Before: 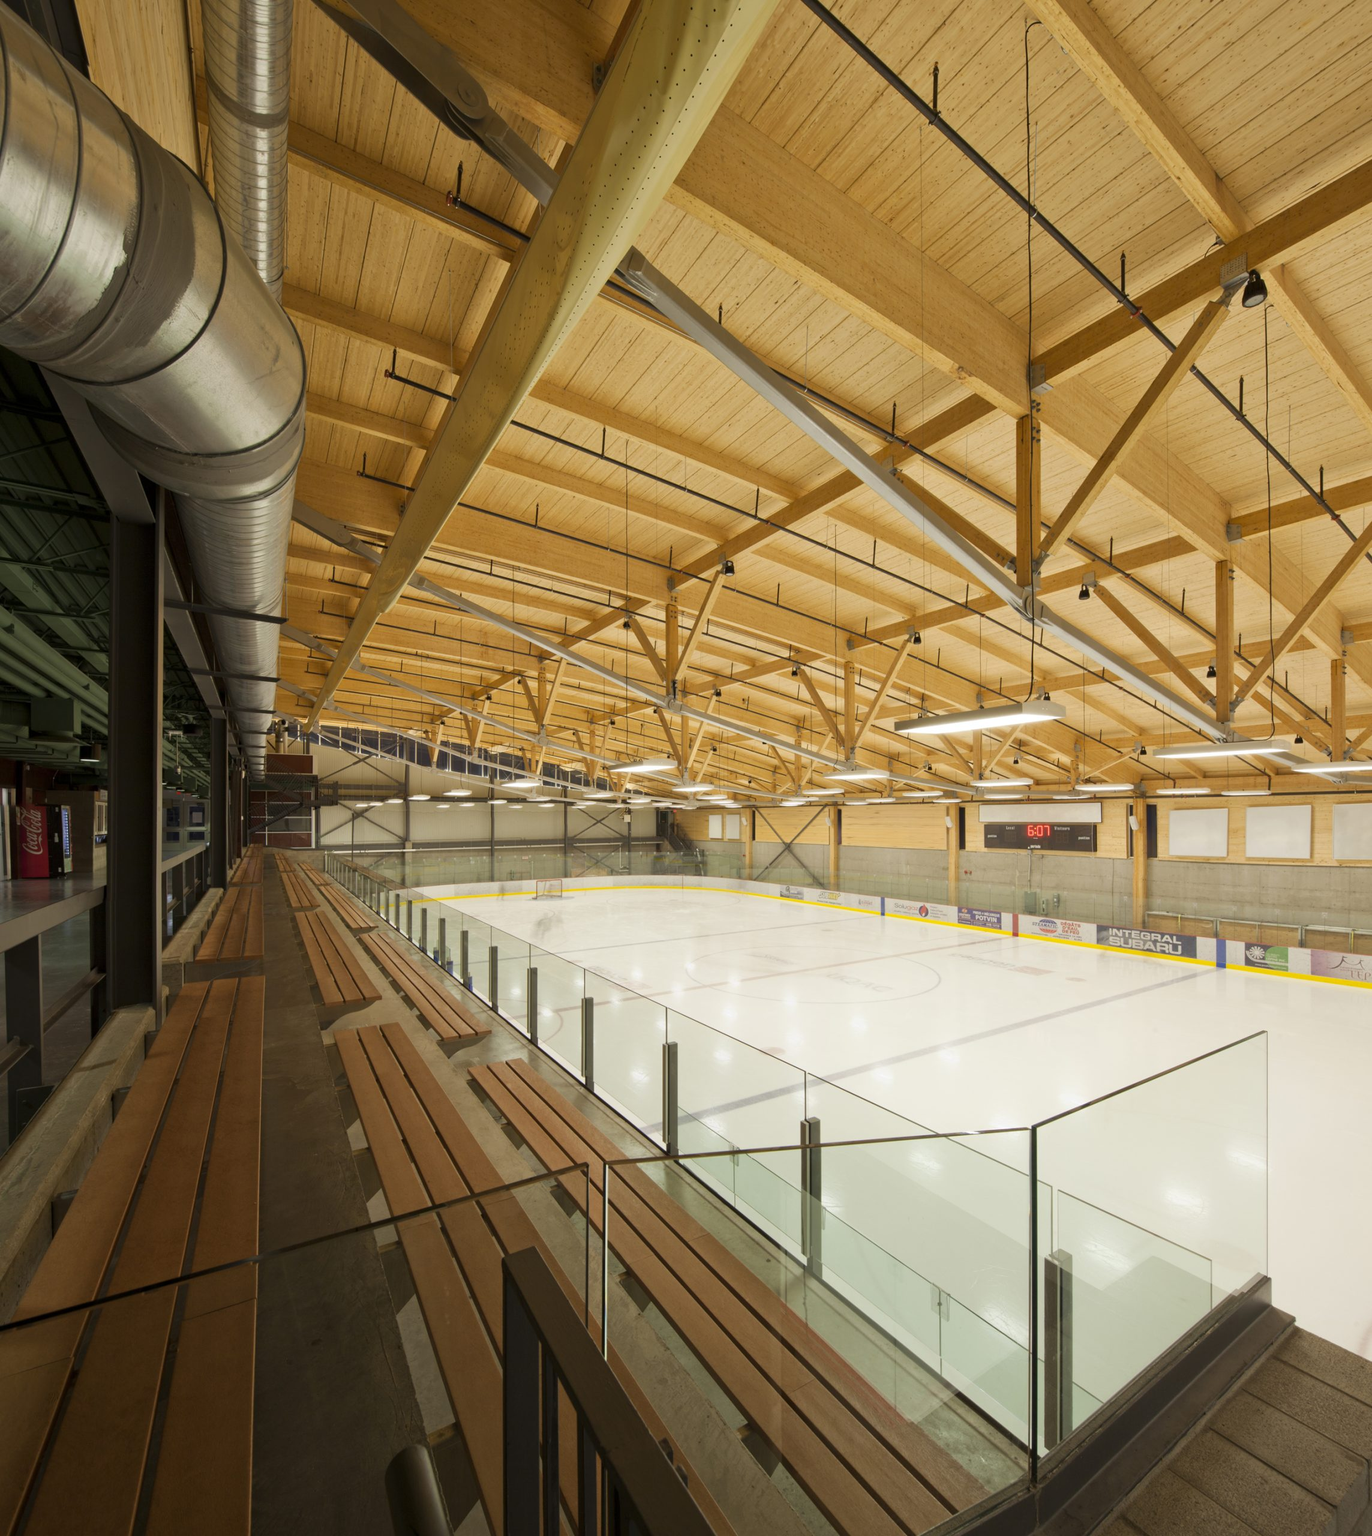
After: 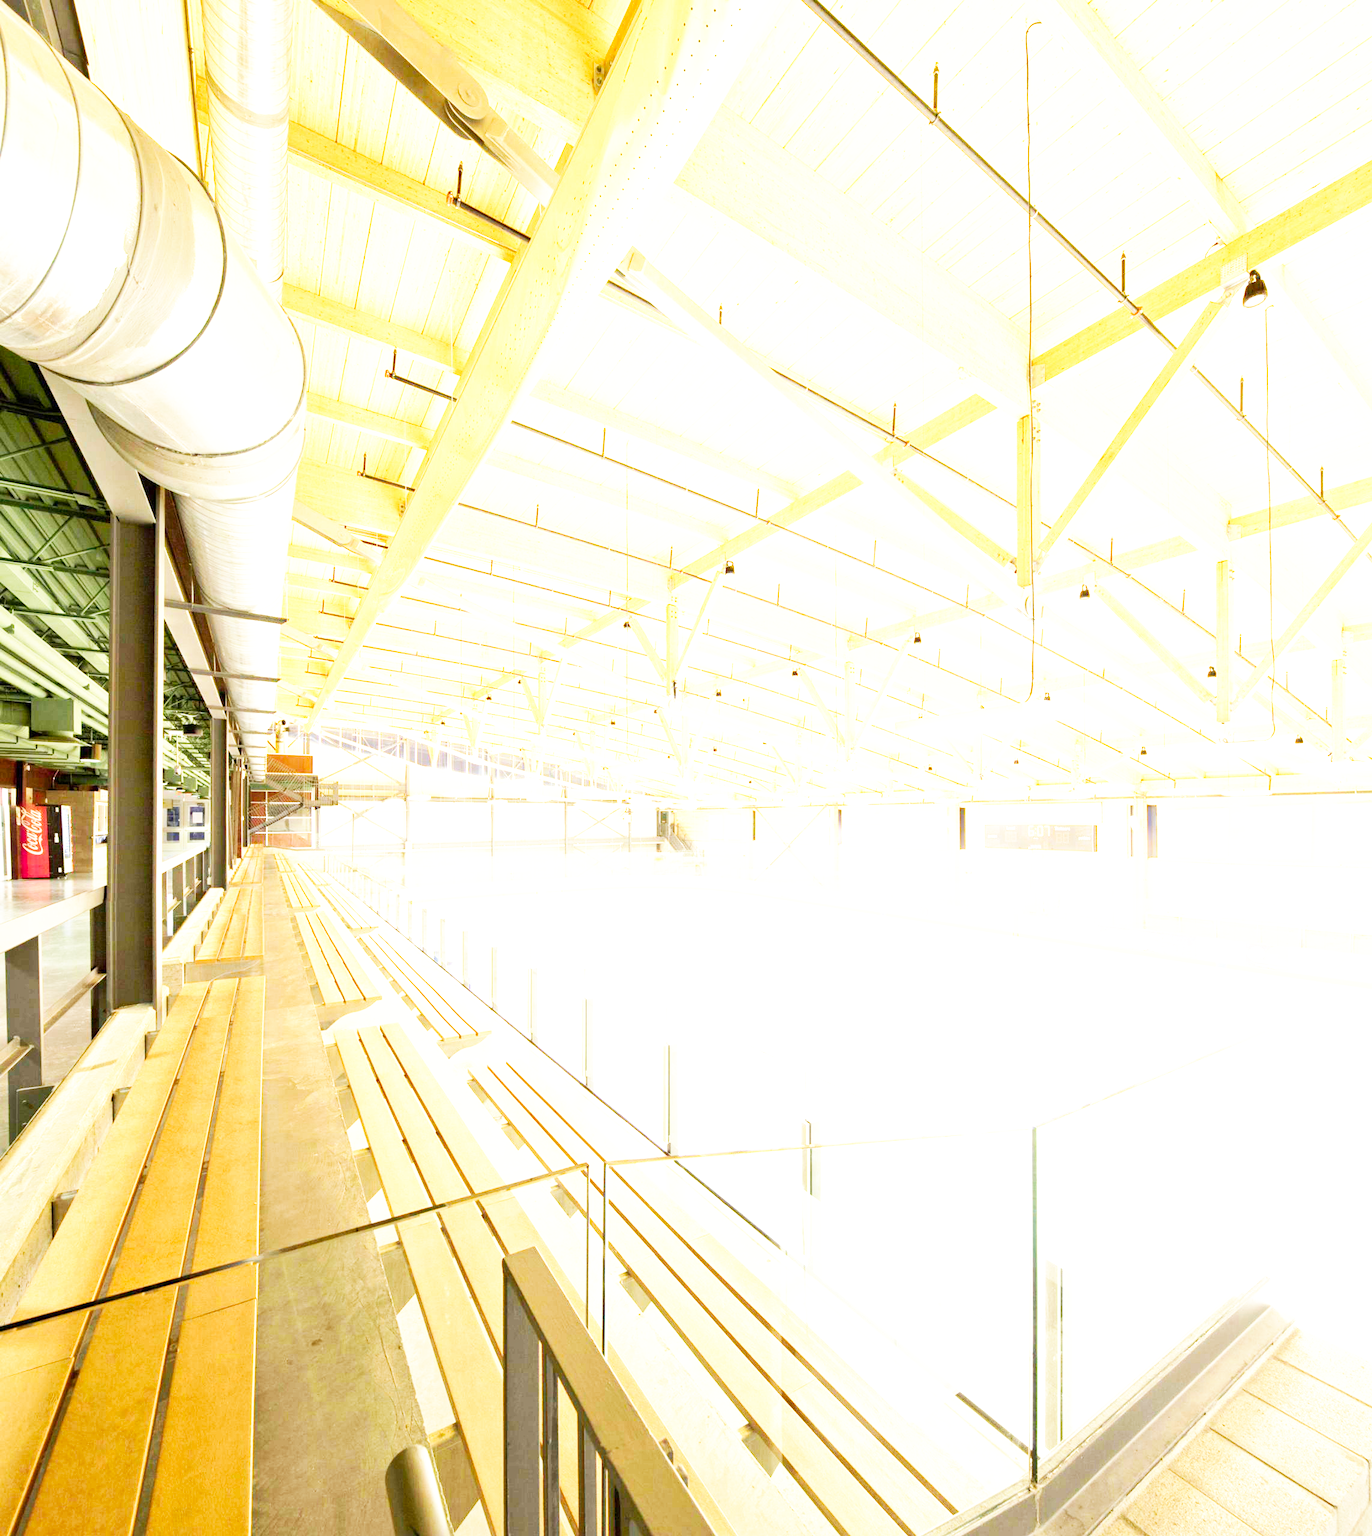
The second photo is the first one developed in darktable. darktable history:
exposure: exposure 3.016 EV, compensate exposure bias true, compensate highlight preservation false
color balance rgb: shadows lift › hue 86.94°, perceptual saturation grading › global saturation -2.179%, perceptual saturation grading › highlights -7.404%, perceptual saturation grading › mid-tones 7.614%, perceptual saturation grading › shadows 4.815%, perceptual brilliance grading › mid-tones 9.784%, perceptual brilliance grading › shadows 14.743%, global vibrance 20%
shadows and highlights: shadows 36.6, highlights -27.46, soften with gaussian
base curve: curves: ch0 [(0, 0) (0.007, 0.004) (0.027, 0.03) (0.046, 0.07) (0.207, 0.54) (0.442, 0.872) (0.673, 0.972) (1, 1)], preserve colors none
